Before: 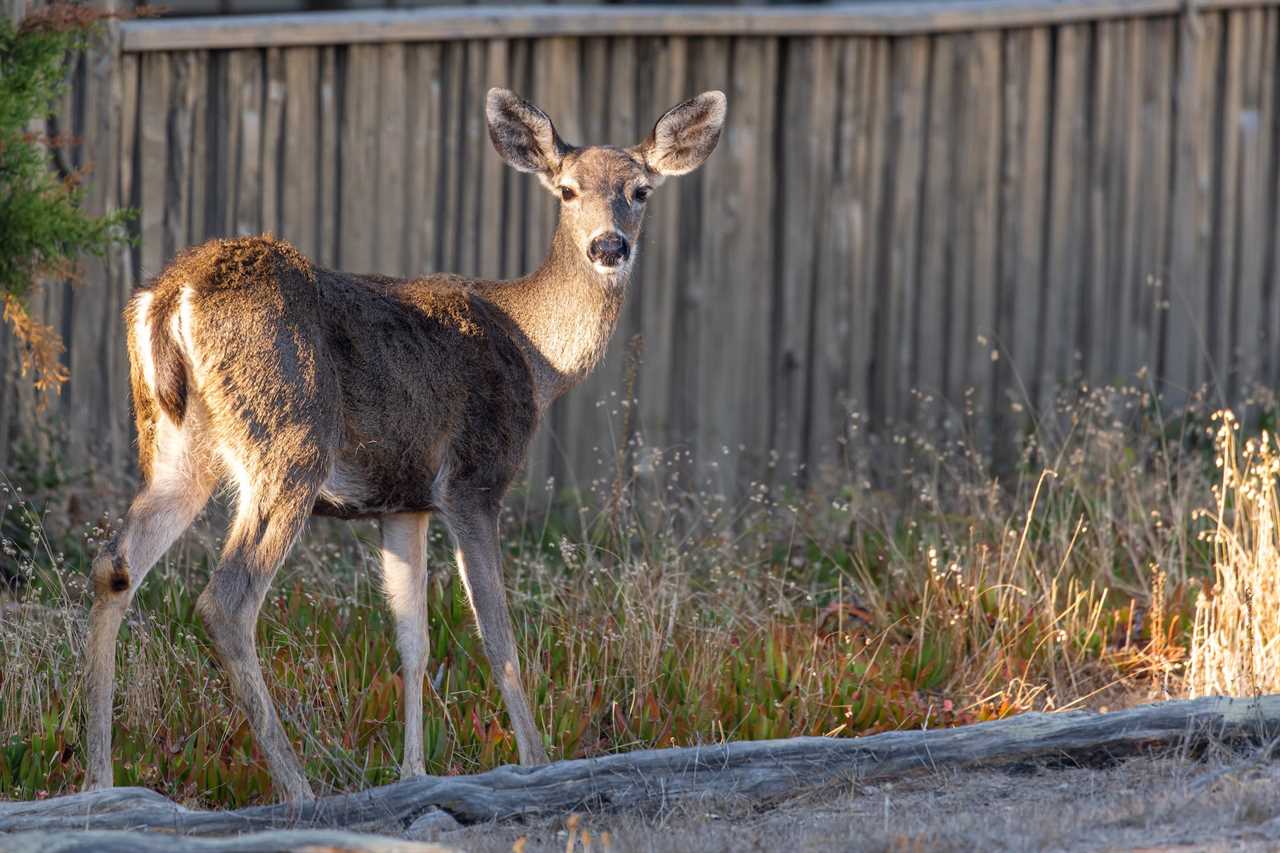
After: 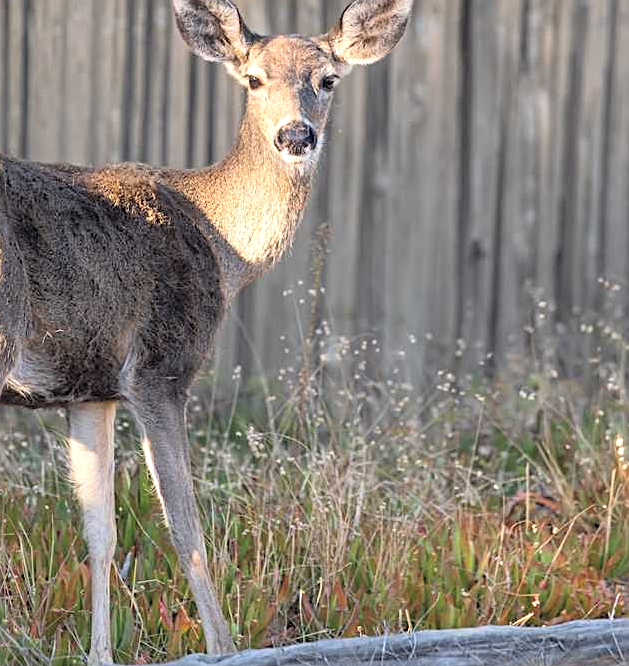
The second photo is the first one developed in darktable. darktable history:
sharpen: on, module defaults
crop and rotate: angle 0.016°, left 24.472%, top 13.098%, right 26.298%, bottom 8.718%
tone equalizer: -8 EV -0.451 EV, -7 EV -0.385 EV, -6 EV -0.344 EV, -5 EV -0.223 EV, -3 EV 0.223 EV, -2 EV 0.337 EV, -1 EV 0.369 EV, +0 EV 0.396 EV, edges refinement/feathering 500, mask exposure compensation -1.57 EV, preserve details no
contrast brightness saturation: brightness 0.281
